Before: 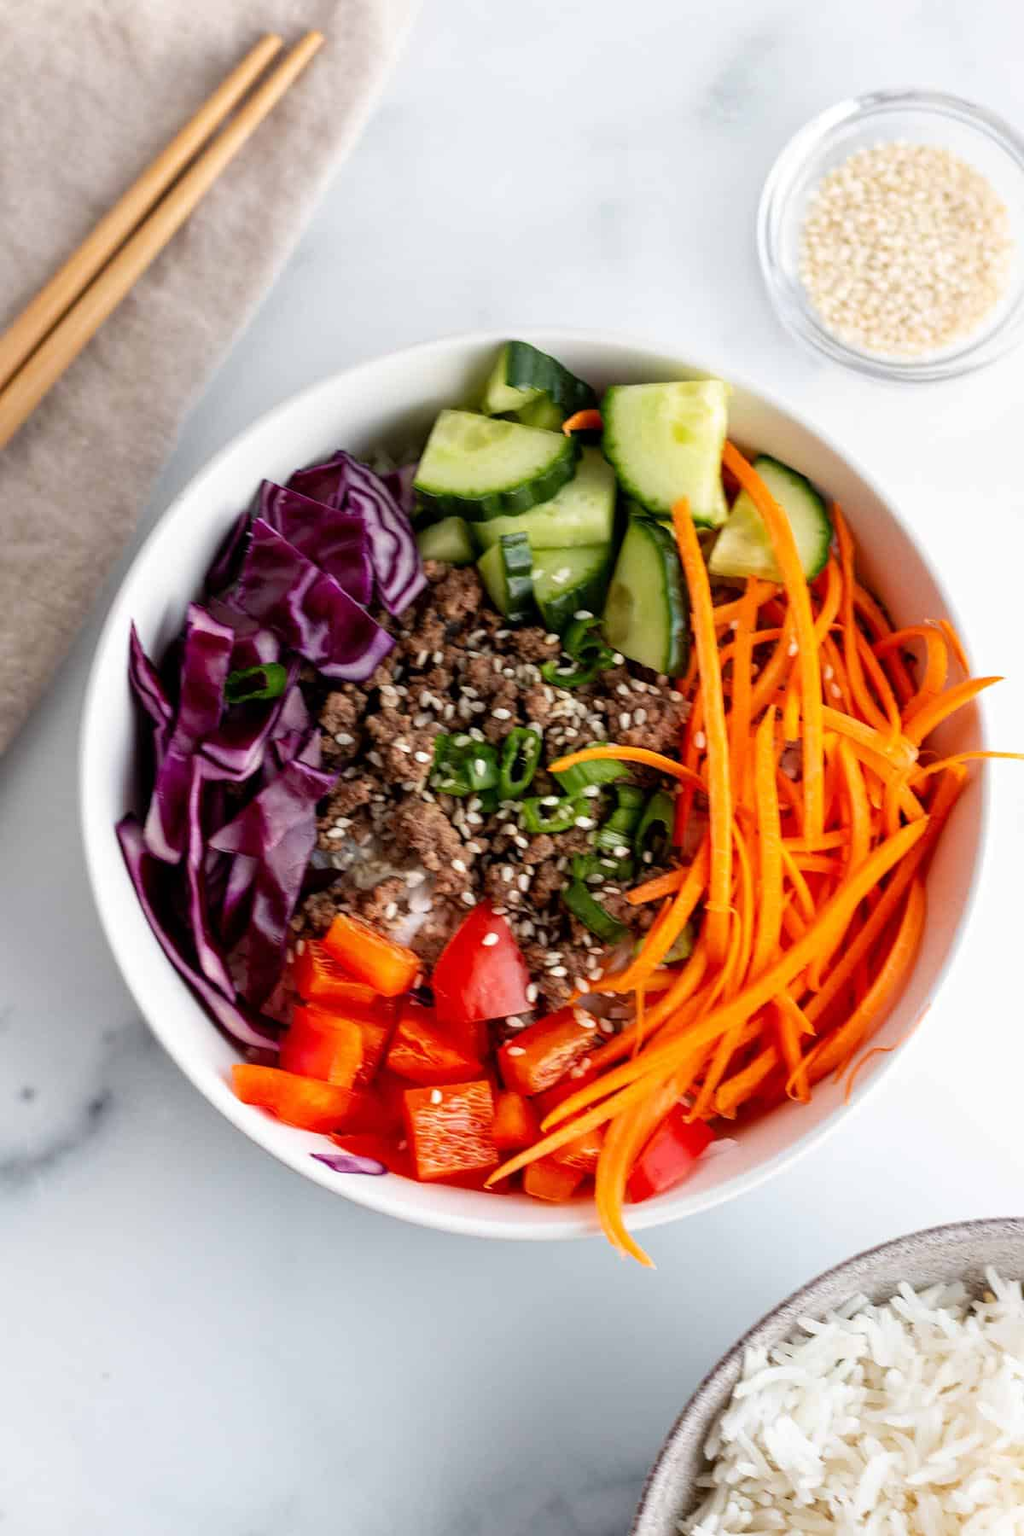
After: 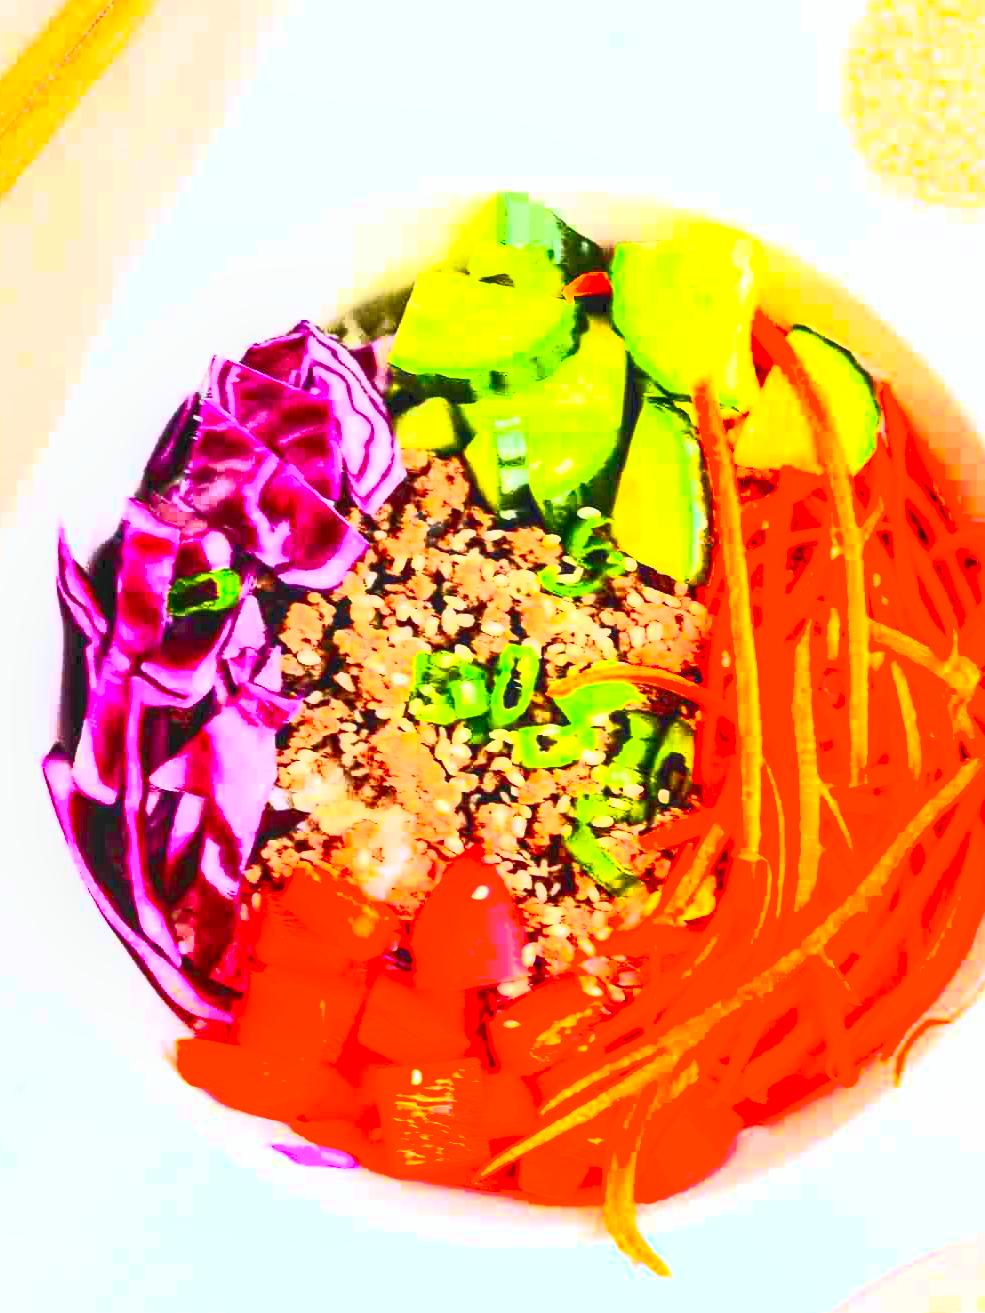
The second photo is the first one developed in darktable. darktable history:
exposure: exposure 2.219 EV, compensate exposure bias true, compensate highlight preservation false
tone equalizer: on, module defaults
contrast brightness saturation: contrast 0.993, brightness 0.981, saturation 0.992
tone curve: curves: ch0 [(0, 0) (0.227, 0.17) (0.766, 0.774) (1, 1)]; ch1 [(0, 0) (0.114, 0.127) (0.437, 0.452) (0.498, 0.495) (0.579, 0.576) (1, 1)]; ch2 [(0, 0) (0.233, 0.259) (0.493, 0.492) (0.568, 0.579) (1, 1)], color space Lab, independent channels, preserve colors none
crop: left 7.925%, top 11.556%, right 9.97%, bottom 15.483%
shadows and highlights: radius 334.13, shadows 63.92, highlights 6.39, compress 87.67%, soften with gaussian
local contrast: on, module defaults
